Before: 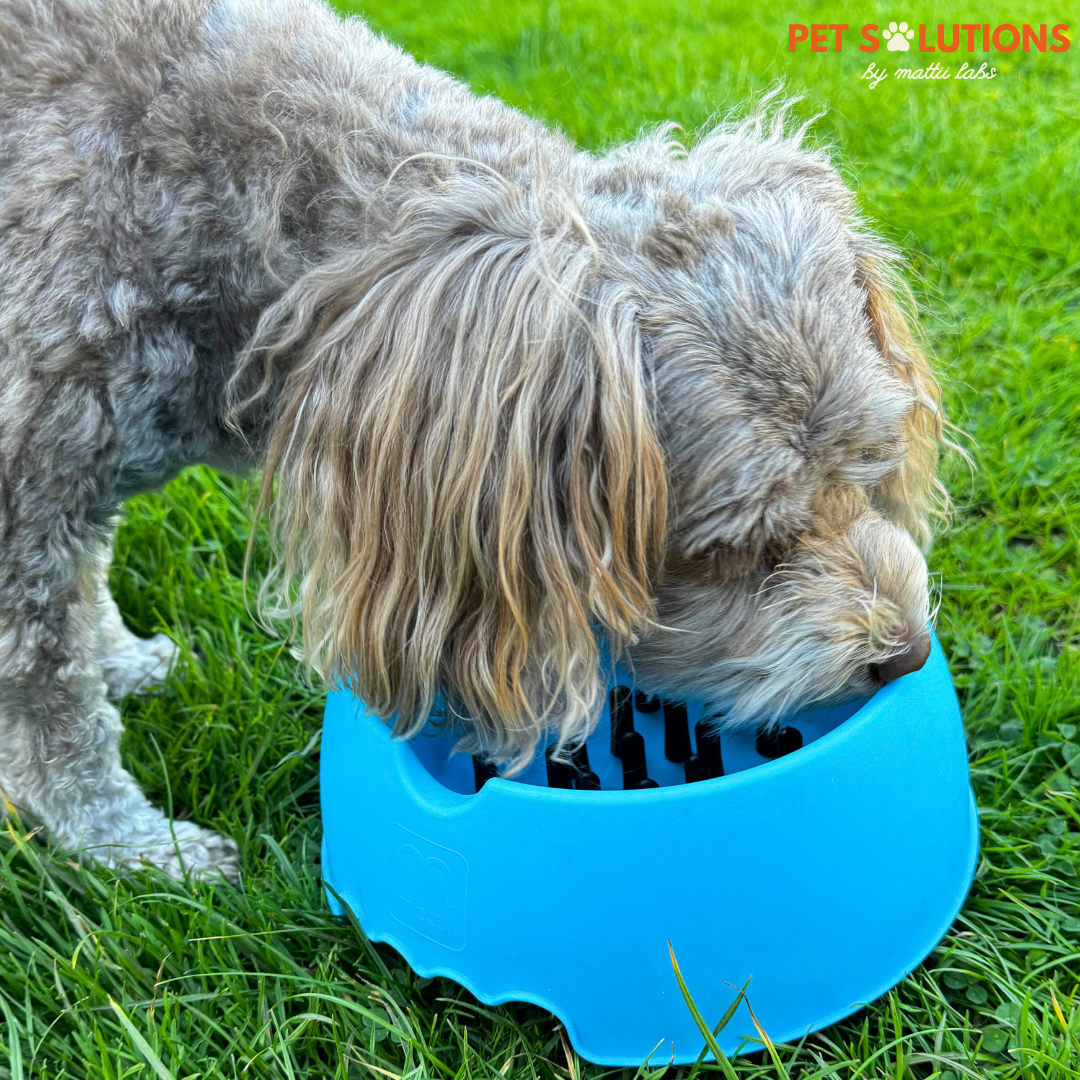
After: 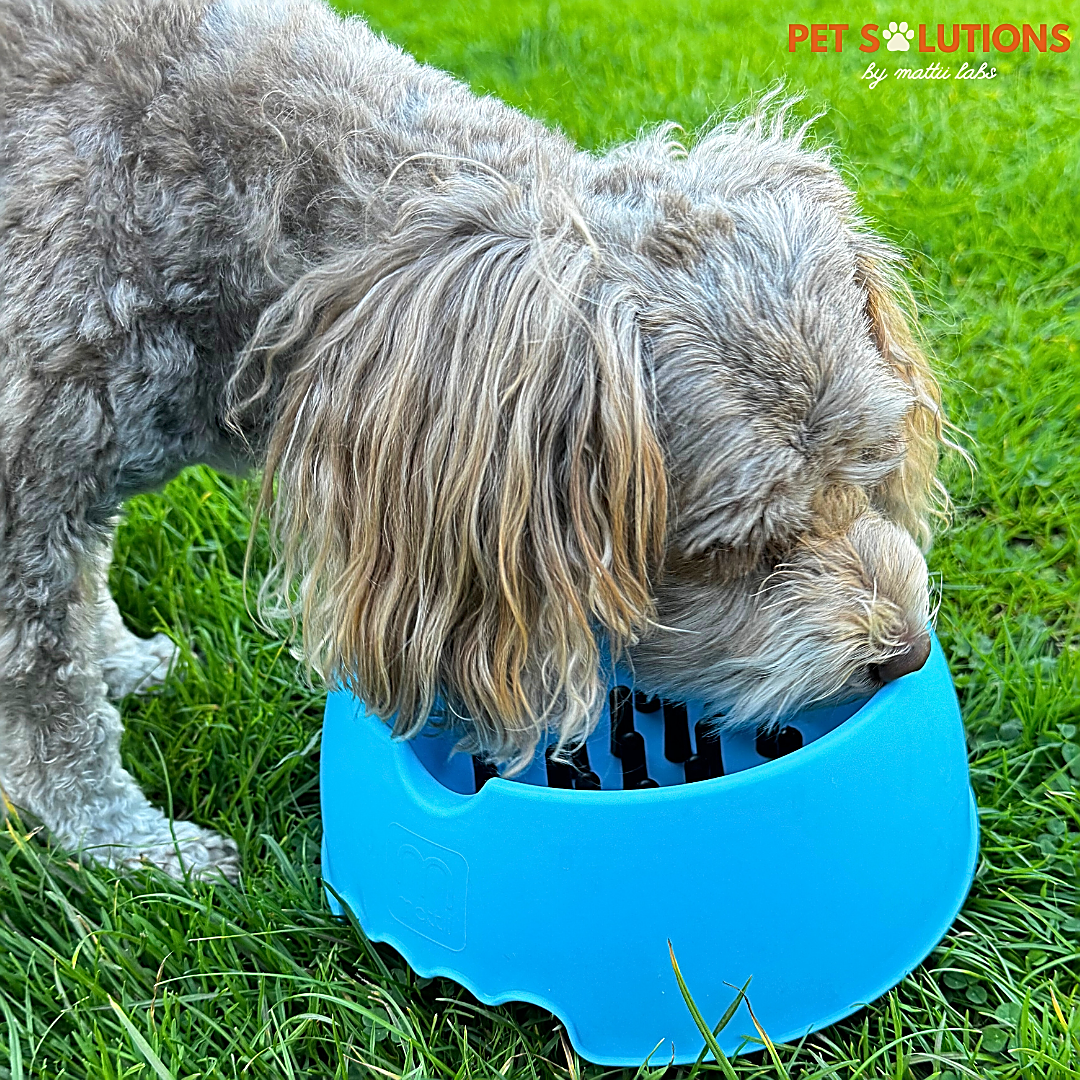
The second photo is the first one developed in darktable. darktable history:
sharpen: radius 1.651, amount 1.31
